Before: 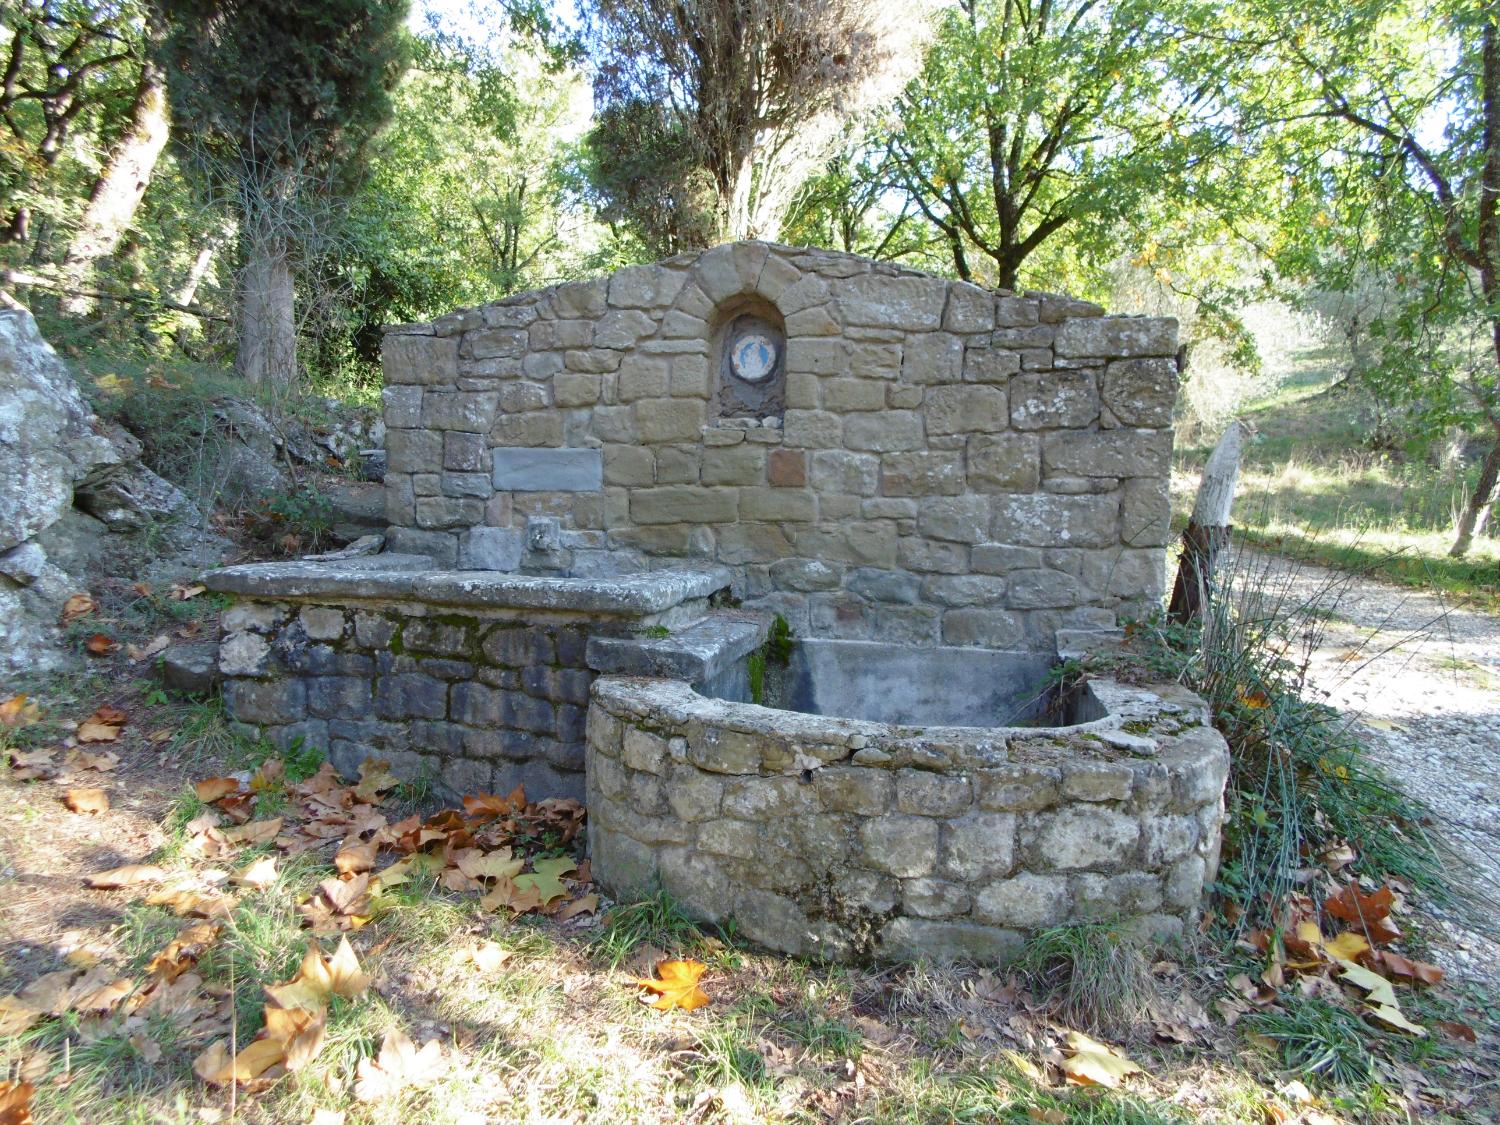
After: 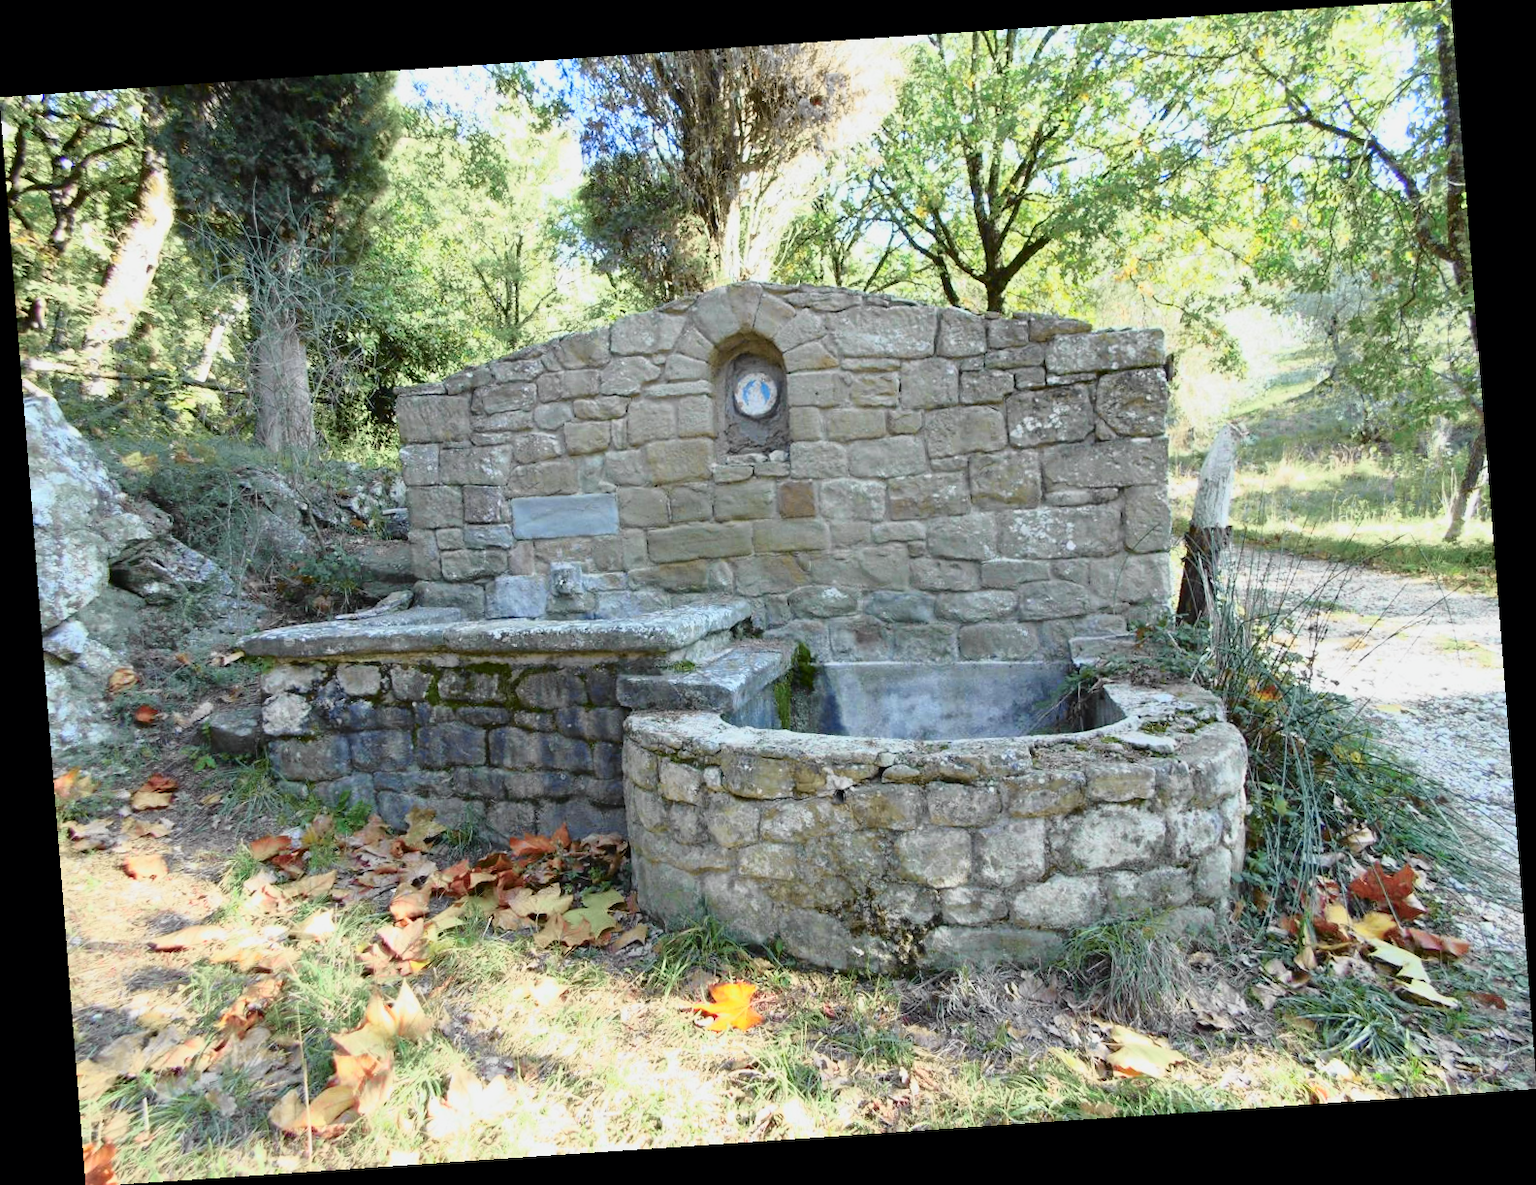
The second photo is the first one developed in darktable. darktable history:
white balance: emerald 1
tone curve: curves: ch0 [(0, 0) (0.058, 0.037) (0.214, 0.183) (0.304, 0.288) (0.561, 0.554) (0.687, 0.677) (0.768, 0.768) (0.858, 0.861) (0.987, 0.945)]; ch1 [(0, 0) (0.172, 0.123) (0.312, 0.296) (0.432, 0.448) (0.471, 0.469) (0.502, 0.5) (0.521, 0.505) (0.565, 0.569) (0.663, 0.663) (0.703, 0.721) (0.857, 0.917) (1, 1)]; ch2 [(0, 0) (0.411, 0.424) (0.485, 0.497) (0.502, 0.5) (0.517, 0.511) (0.556, 0.562) (0.626, 0.594) (0.709, 0.661) (1, 1)], color space Lab, independent channels, preserve colors none
rotate and perspective: rotation -4.2°, shear 0.006, automatic cropping off
contrast brightness saturation: contrast 0.2, brightness 0.16, saturation 0.22
